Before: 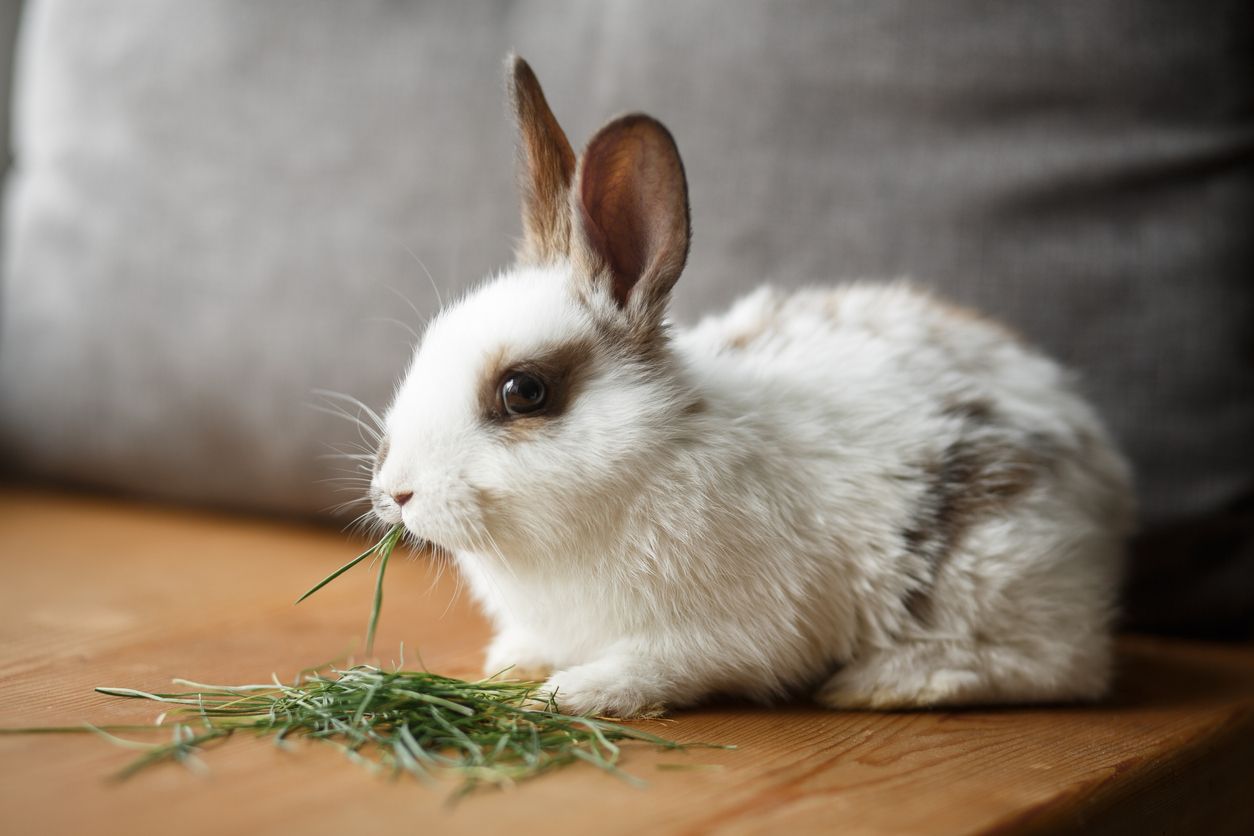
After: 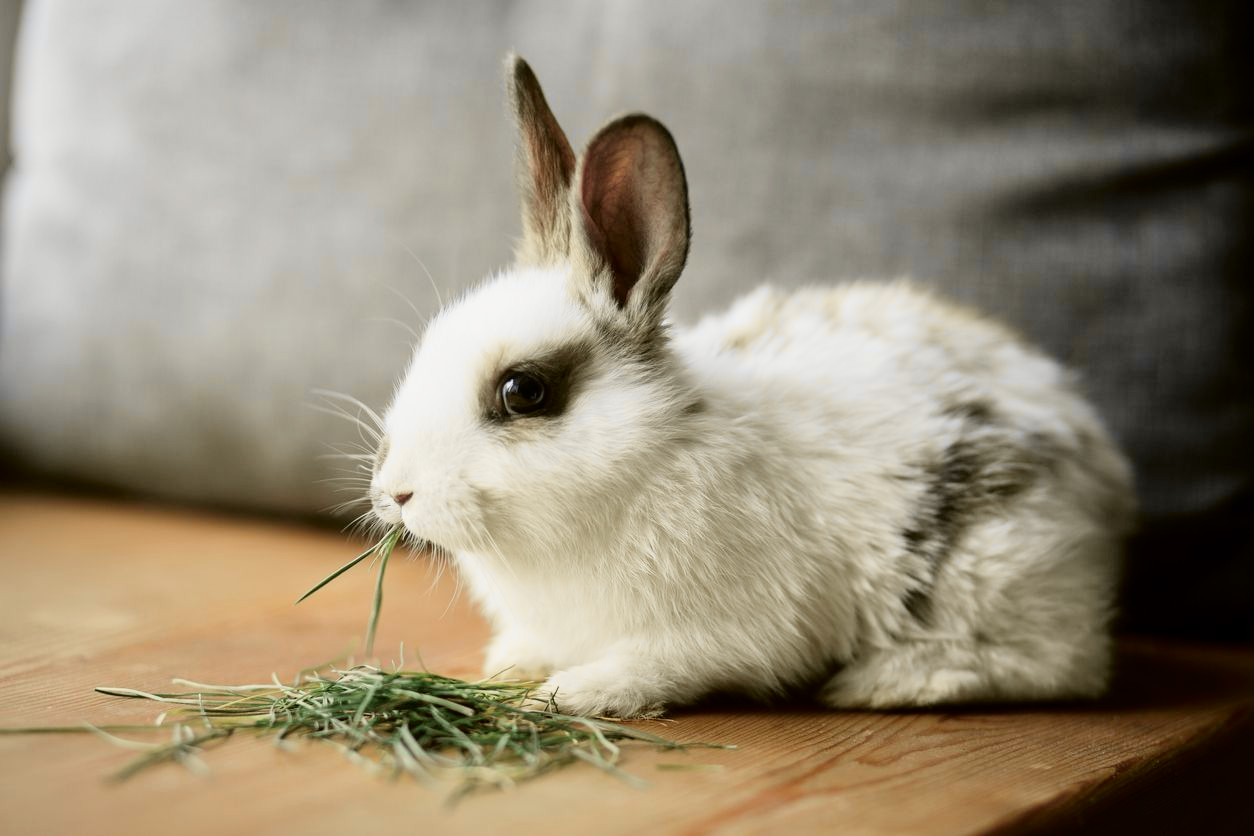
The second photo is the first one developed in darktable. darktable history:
tone curve: curves: ch0 [(0.017, 0) (0.122, 0.046) (0.295, 0.297) (0.449, 0.505) (0.559, 0.629) (0.729, 0.796) (0.879, 0.898) (1, 0.97)]; ch1 [(0, 0) (0.393, 0.4) (0.447, 0.447) (0.485, 0.497) (0.522, 0.503) (0.539, 0.52) (0.606, 0.6) (0.696, 0.679) (1, 1)]; ch2 [(0, 0) (0.369, 0.388) (0.449, 0.431) (0.499, 0.501) (0.516, 0.536) (0.604, 0.599) (0.741, 0.763) (1, 1)], color space Lab, independent channels, preserve colors none
